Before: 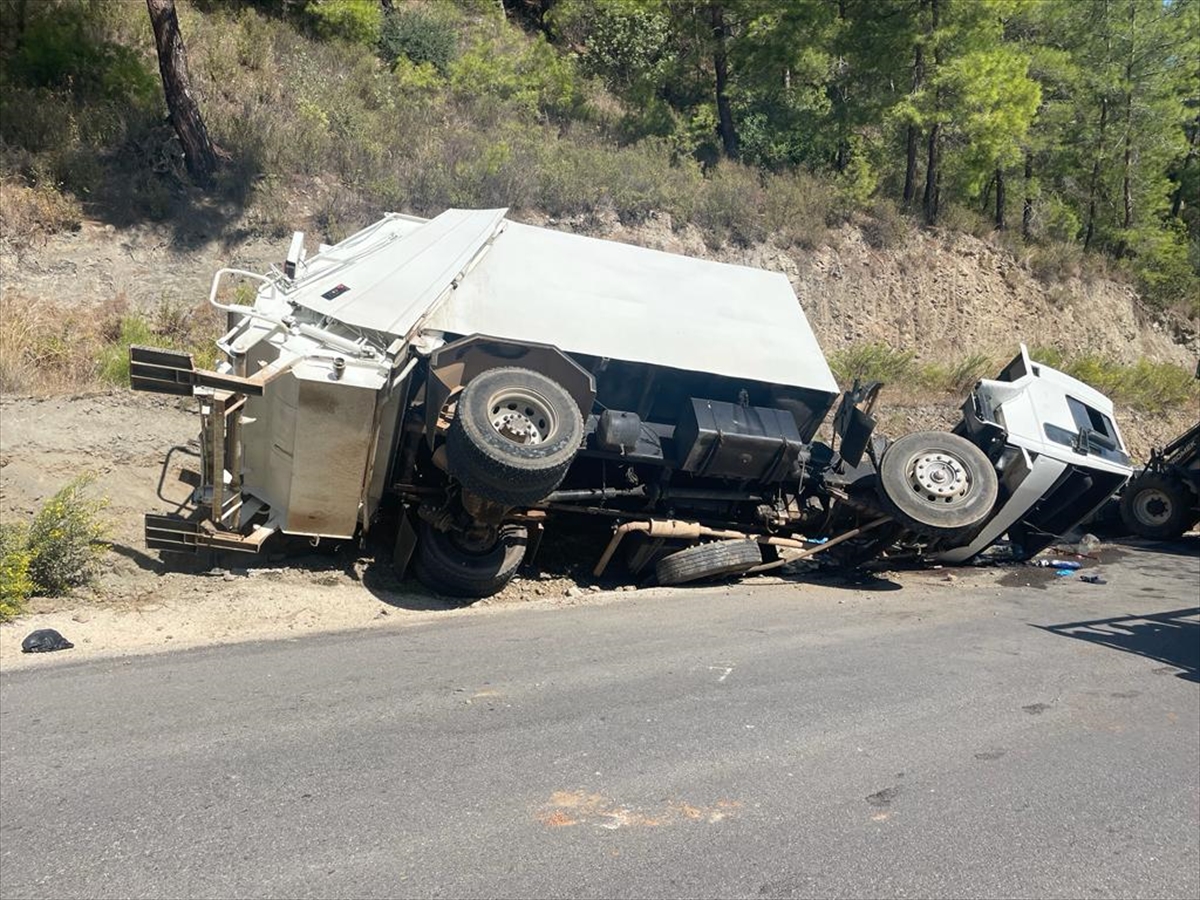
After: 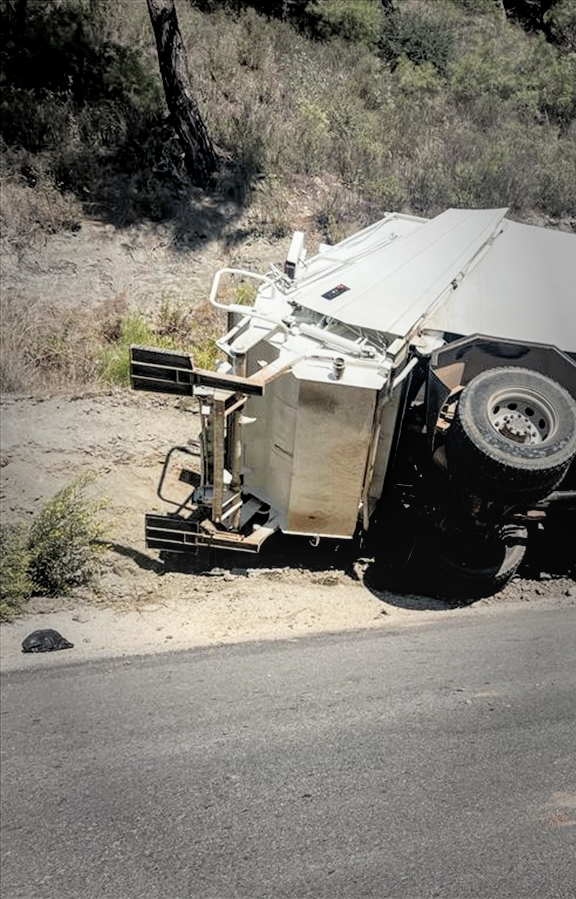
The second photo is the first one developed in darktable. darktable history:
shadows and highlights: soften with gaussian
crop and rotate: left 0.01%, top 0%, right 51.977%
exposure: exposure 0.52 EV, compensate highlight preservation false
vignetting: fall-off start 48.77%, automatic ratio true, width/height ratio 1.298, unbound false
local contrast: on, module defaults
filmic rgb: black relative exposure -3.39 EV, white relative exposure 3.46 EV, threshold 3.01 EV, hardness 2.36, contrast 1.102, enable highlight reconstruction true
